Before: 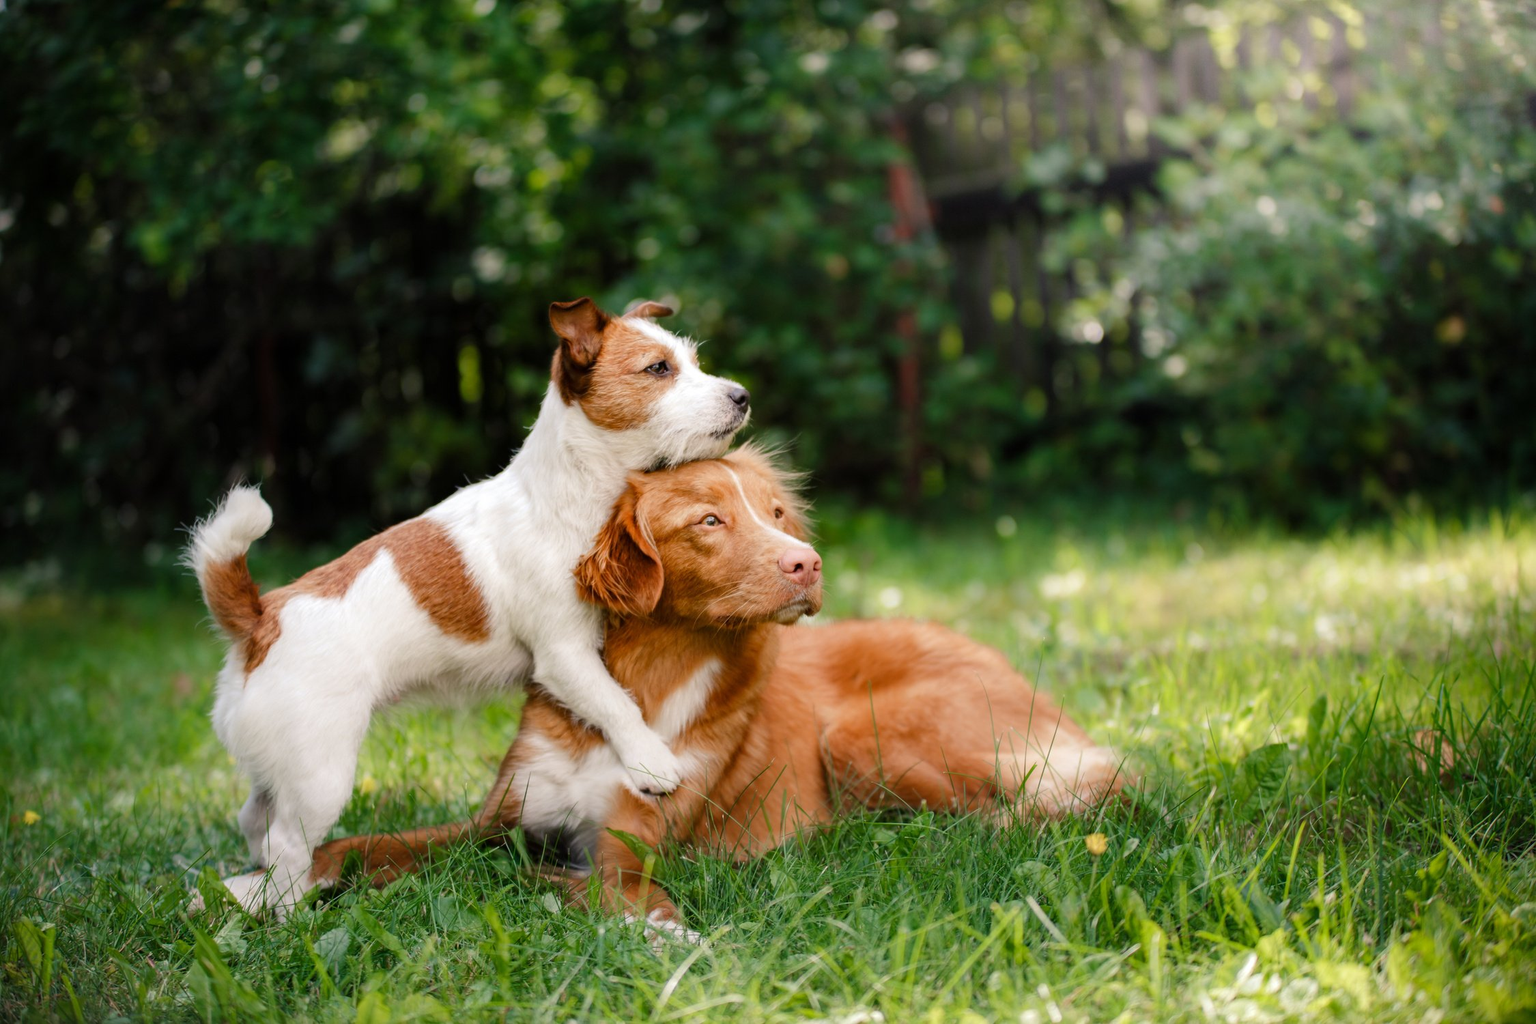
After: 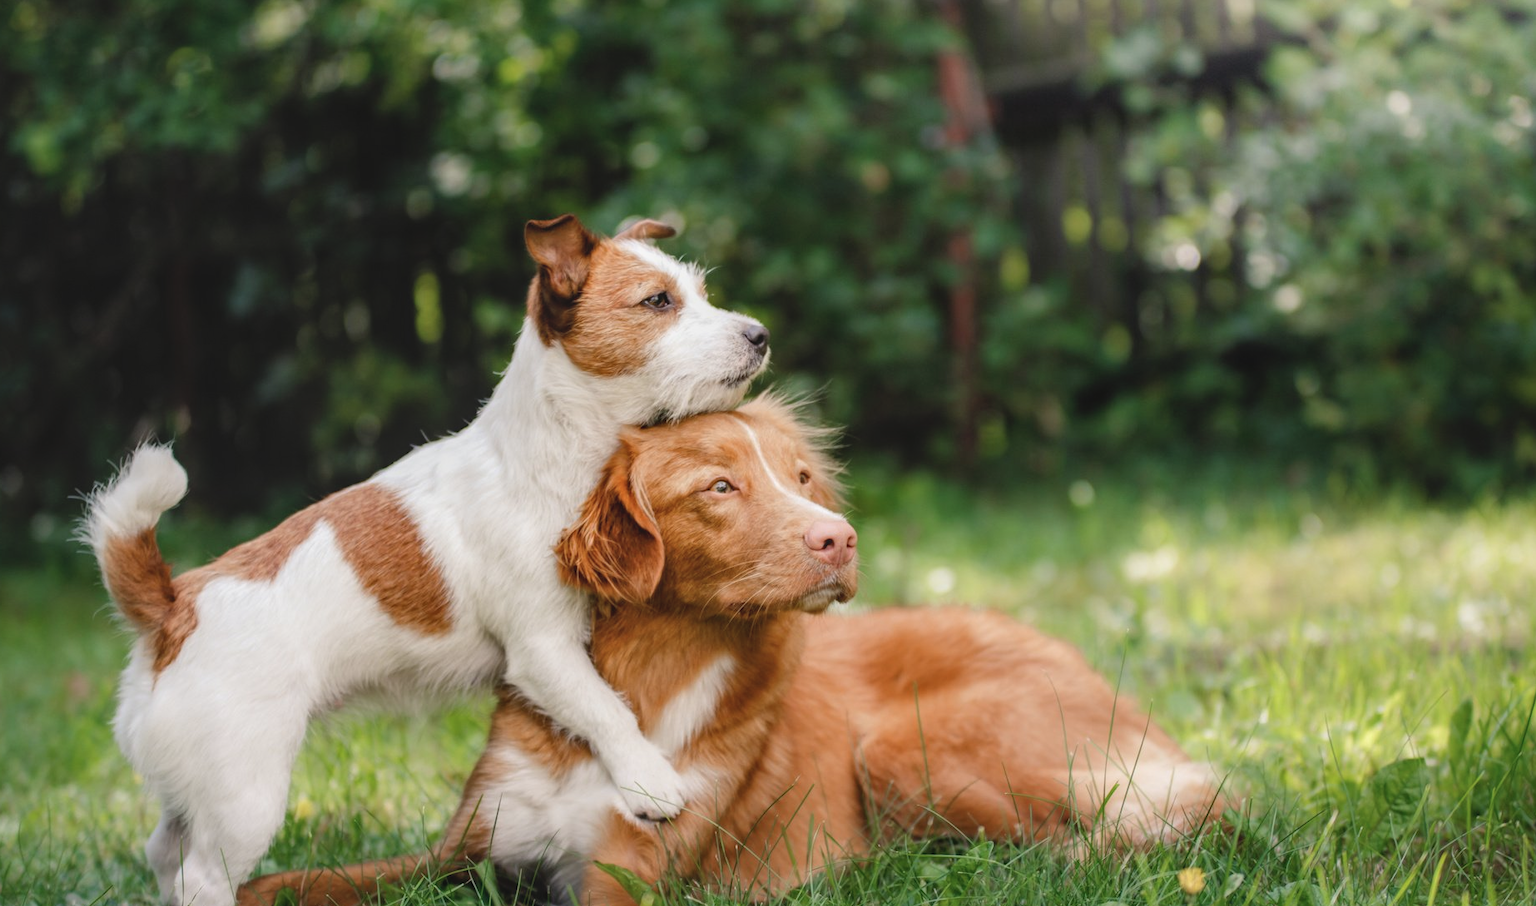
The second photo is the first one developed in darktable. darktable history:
crop: left 7.778%, top 11.87%, right 10.152%, bottom 15.468%
contrast brightness saturation: contrast -0.148, brightness 0.041, saturation -0.131
local contrast: on, module defaults
